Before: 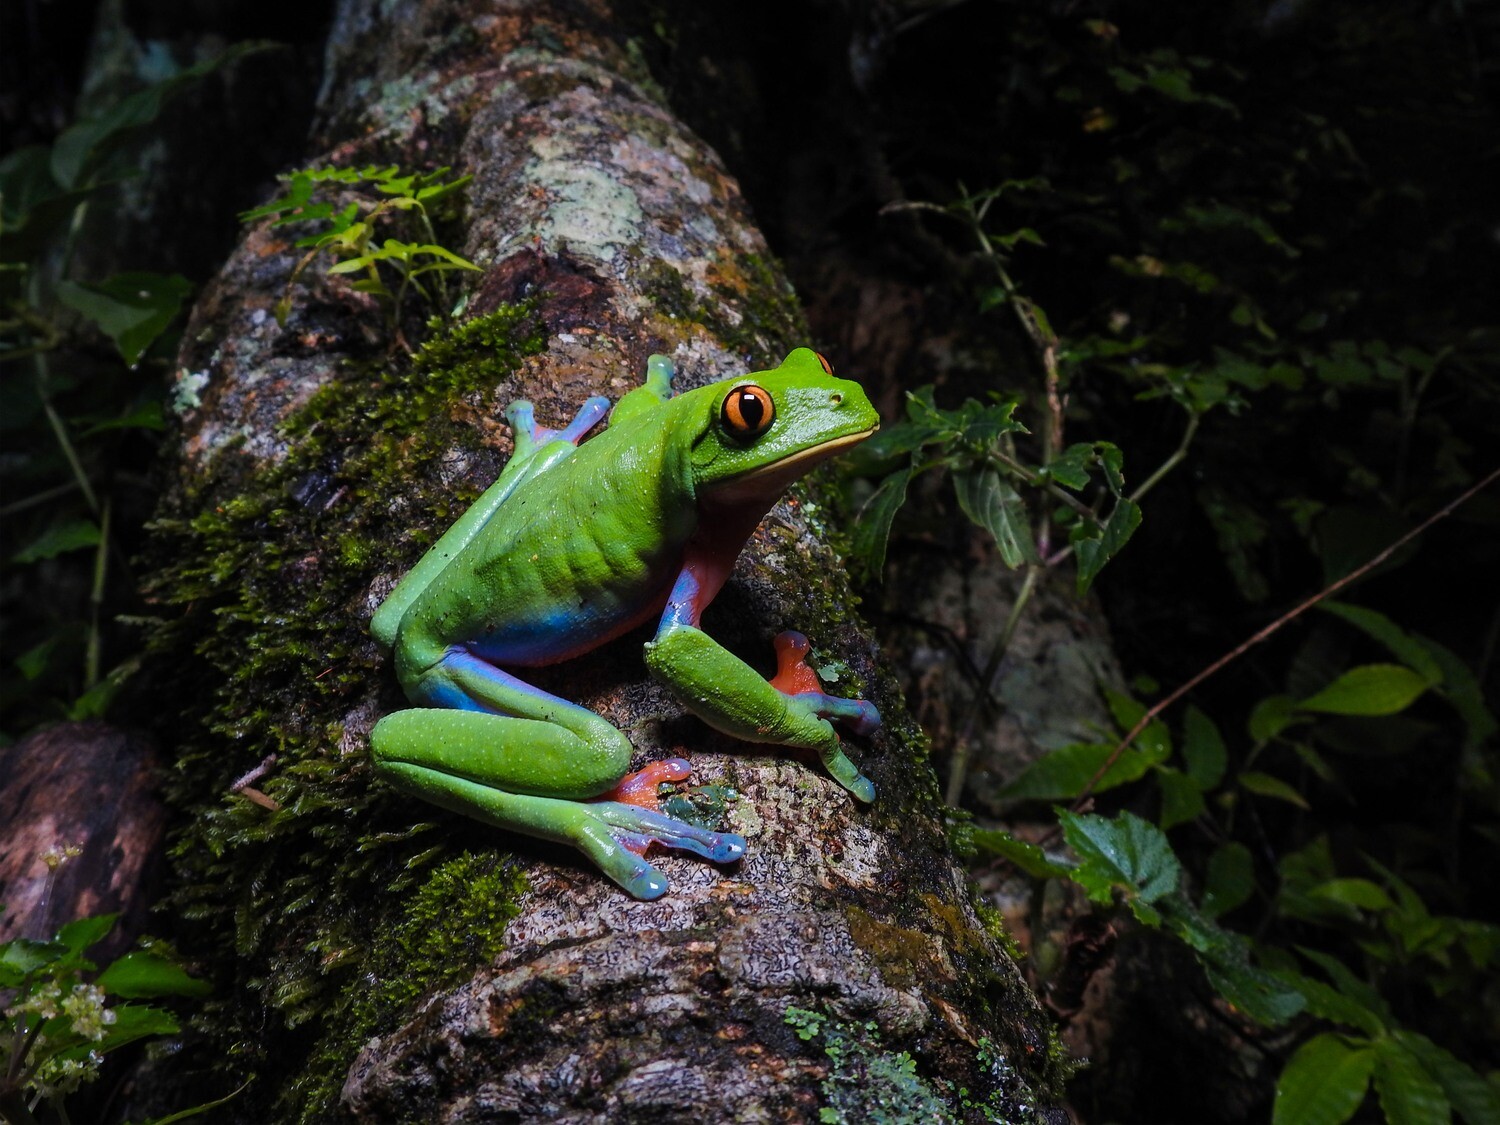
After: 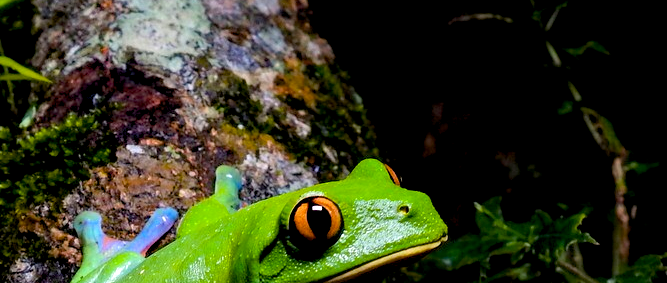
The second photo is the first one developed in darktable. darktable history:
tone equalizer: -8 EV -0.447 EV, -7 EV -0.369 EV, -6 EV -0.302 EV, -5 EV -0.207 EV, -3 EV 0.237 EV, -2 EV 0.326 EV, -1 EV 0.401 EV, +0 EV 0.396 EV, luminance estimator HSV value / RGB max
crop: left 28.845%, top 16.812%, right 26.641%, bottom 57.948%
color balance rgb: global offset › luminance -1.417%, perceptual saturation grading › global saturation 24.966%
